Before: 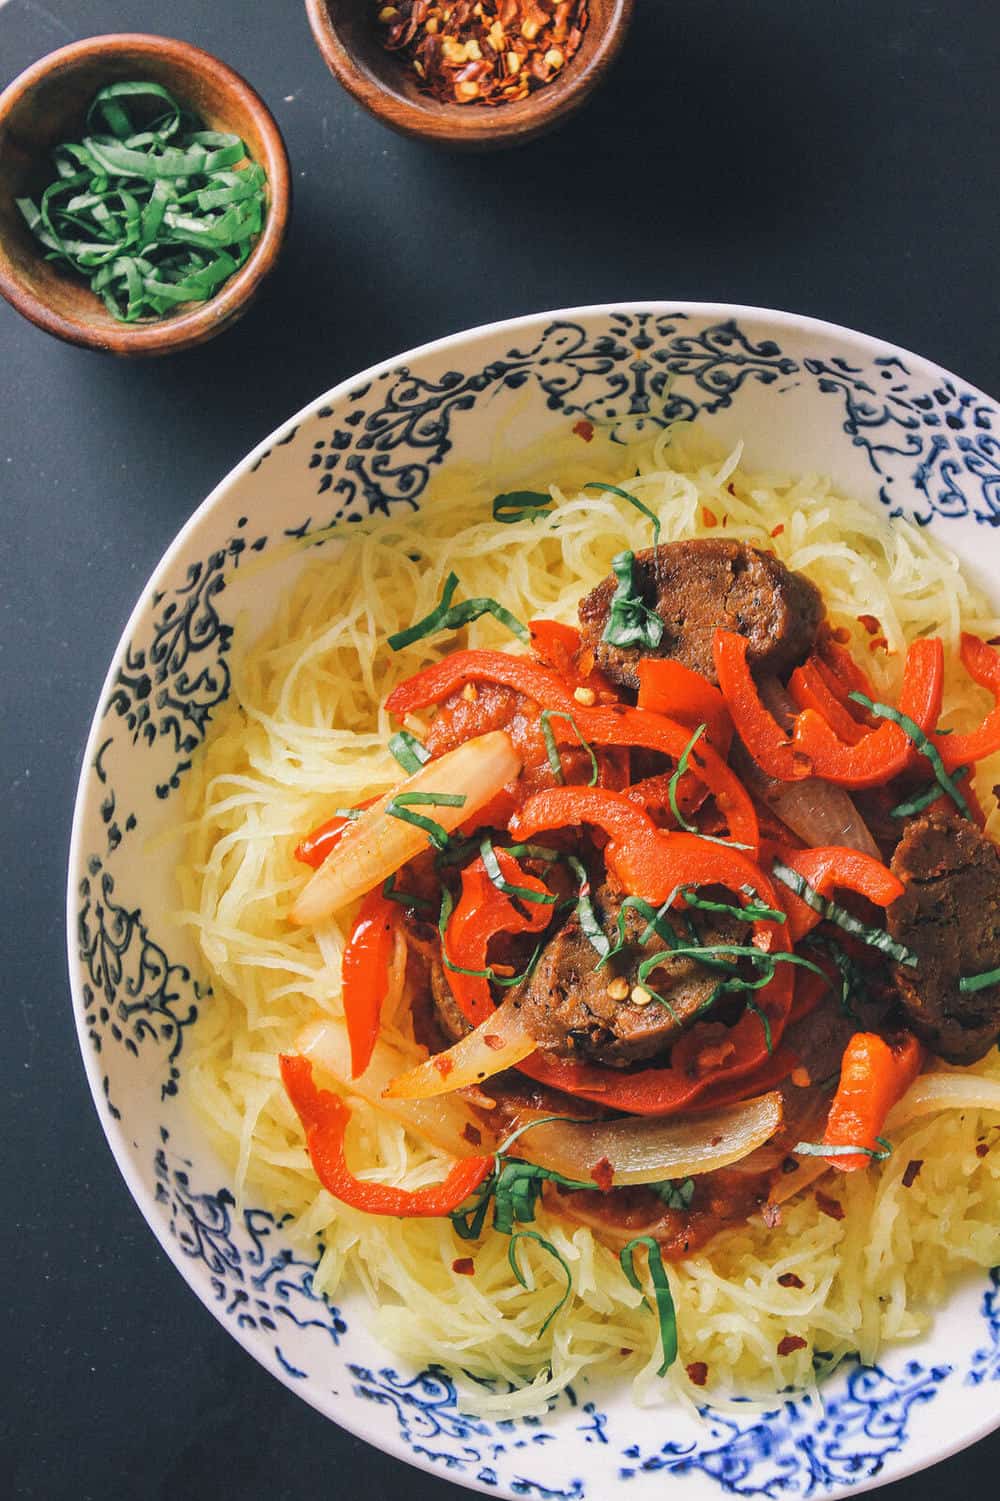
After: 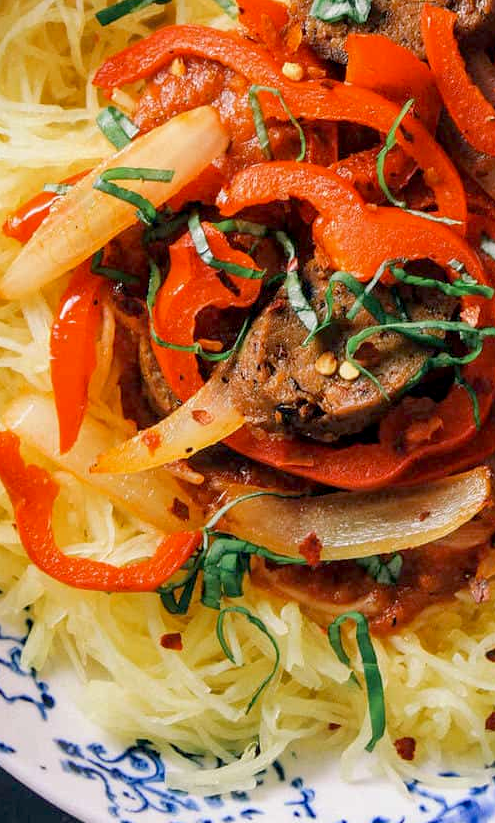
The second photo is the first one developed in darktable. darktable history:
crop: left 29.257%, top 41.687%, right 21.223%, bottom 3.475%
exposure: black level correction 0.013, compensate highlight preservation false
